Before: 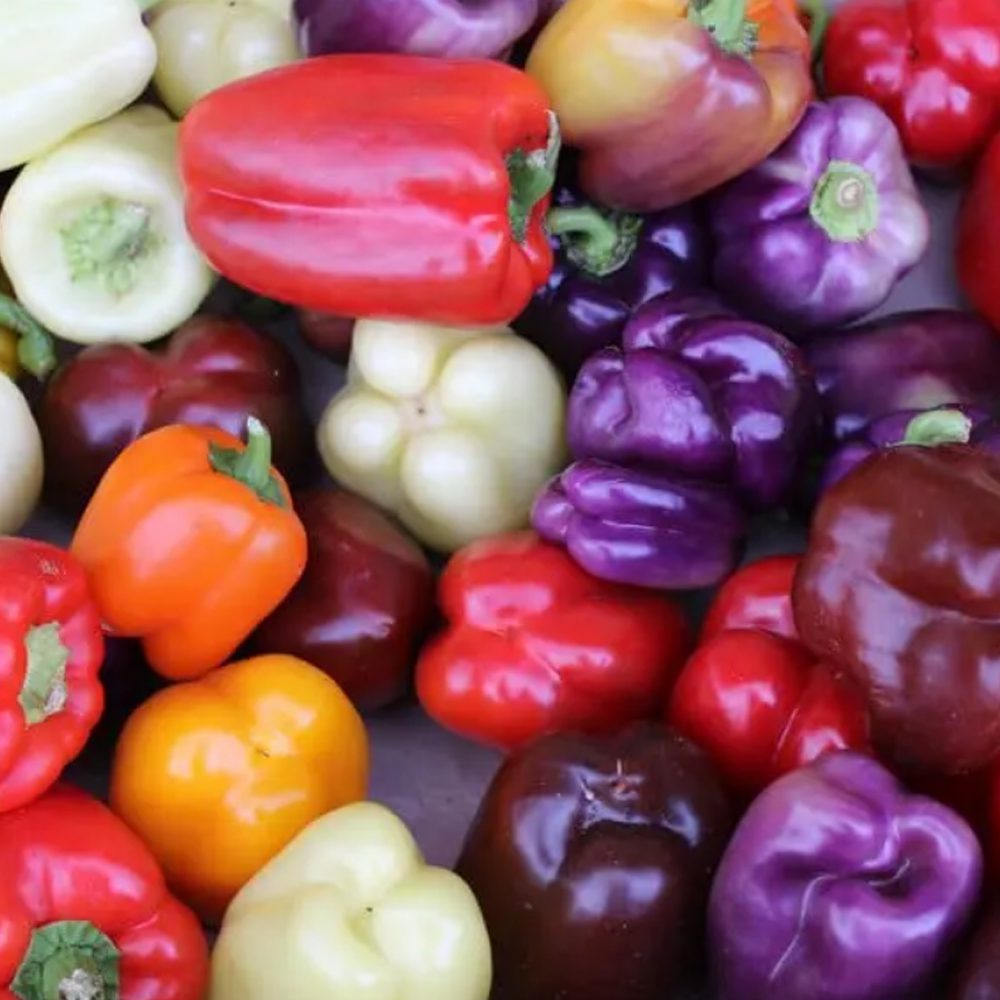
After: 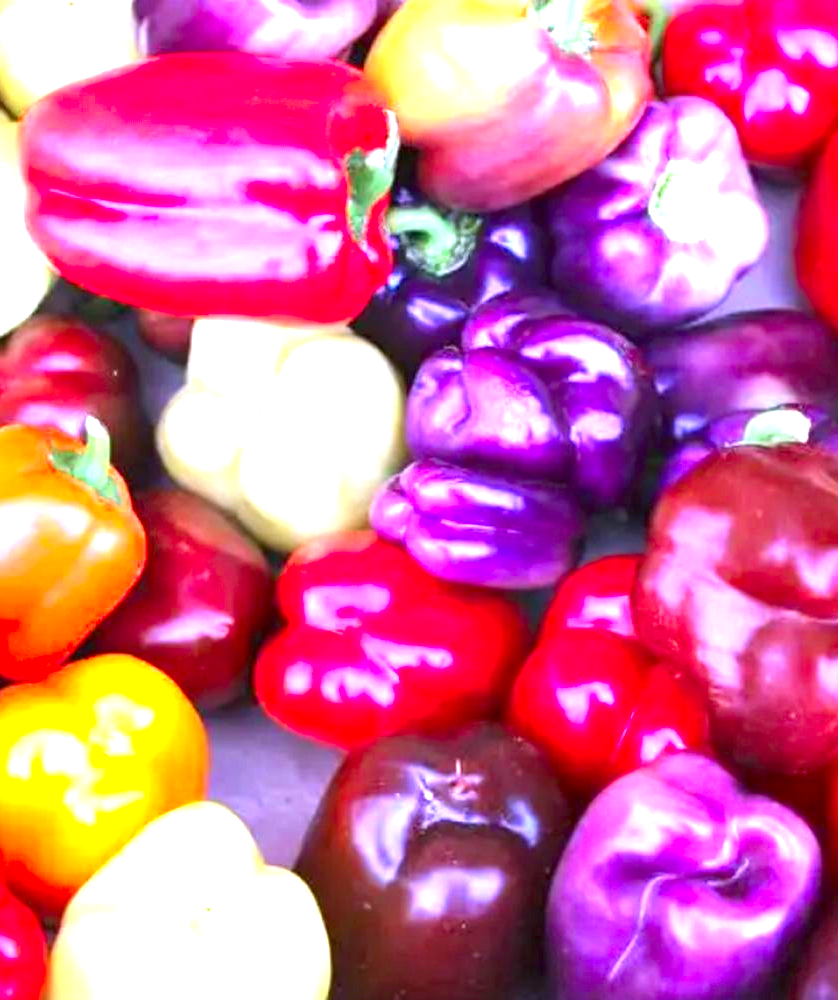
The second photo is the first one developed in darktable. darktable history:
crop: left 16.145%
color calibration: illuminant as shot in camera, x 0.358, y 0.373, temperature 4628.91 K
exposure: exposure 2 EV, compensate exposure bias true, compensate highlight preservation false
color correction: saturation 1.34
